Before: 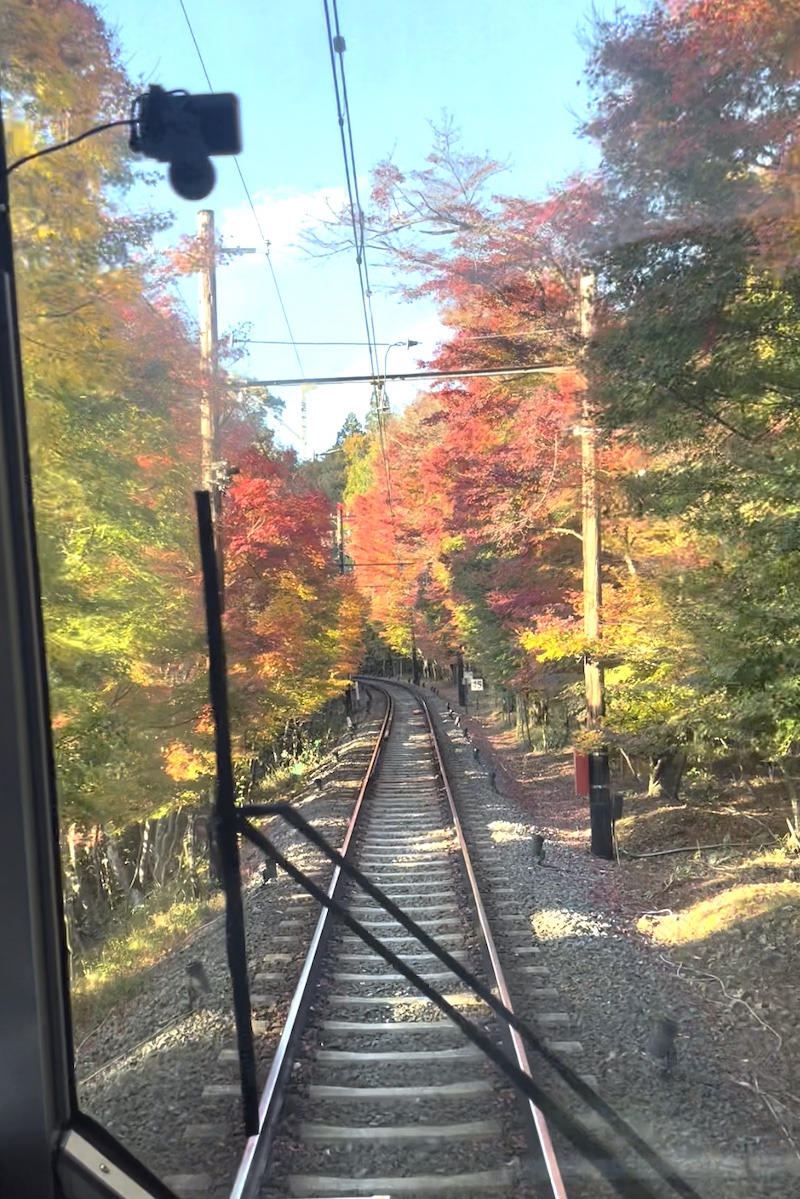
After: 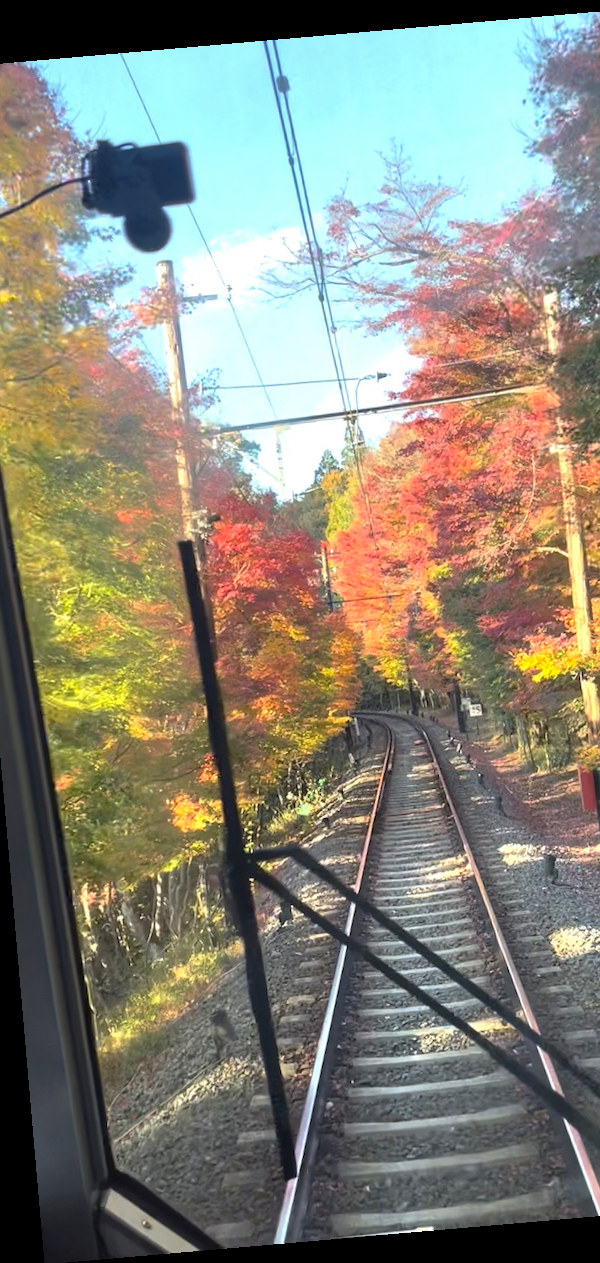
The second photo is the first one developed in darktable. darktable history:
crop and rotate: left 6.617%, right 26.717%
rotate and perspective: rotation -4.98°, automatic cropping off
shadows and highlights: shadows 25, highlights -25
